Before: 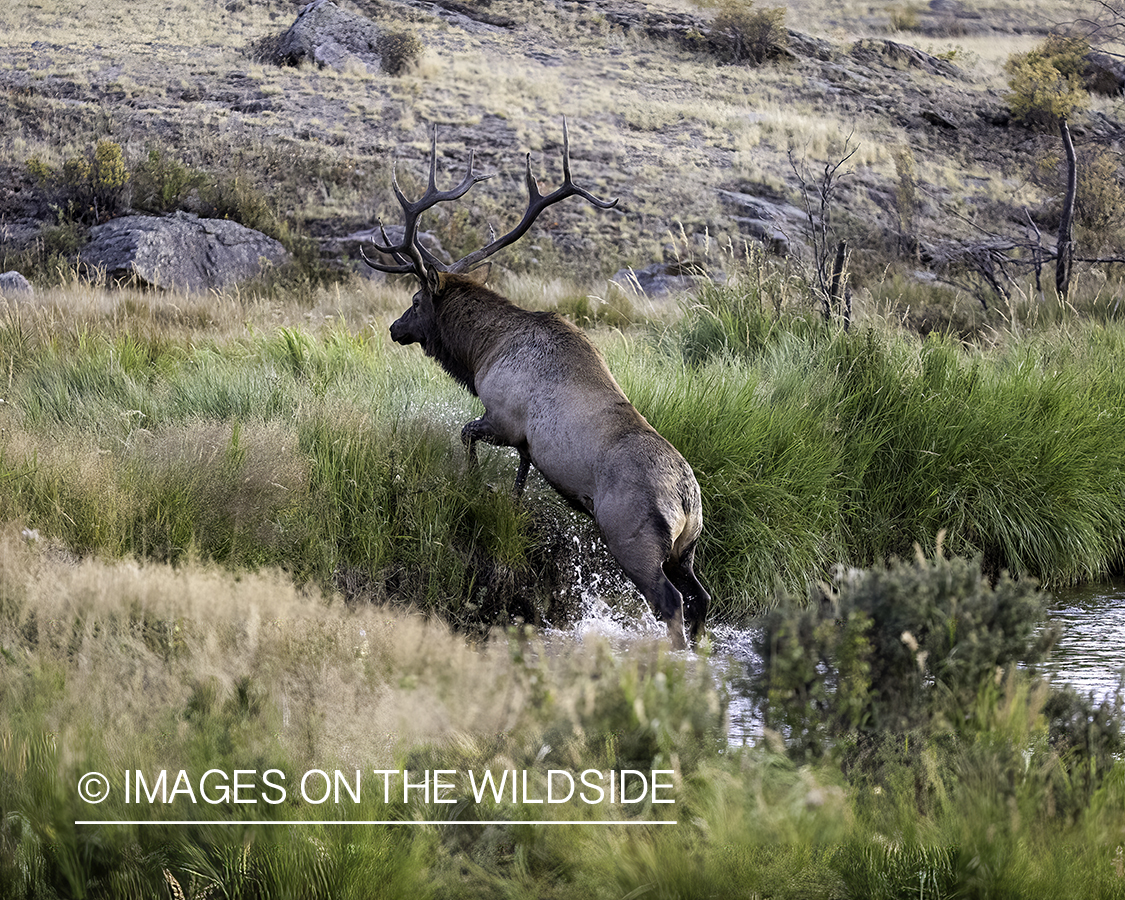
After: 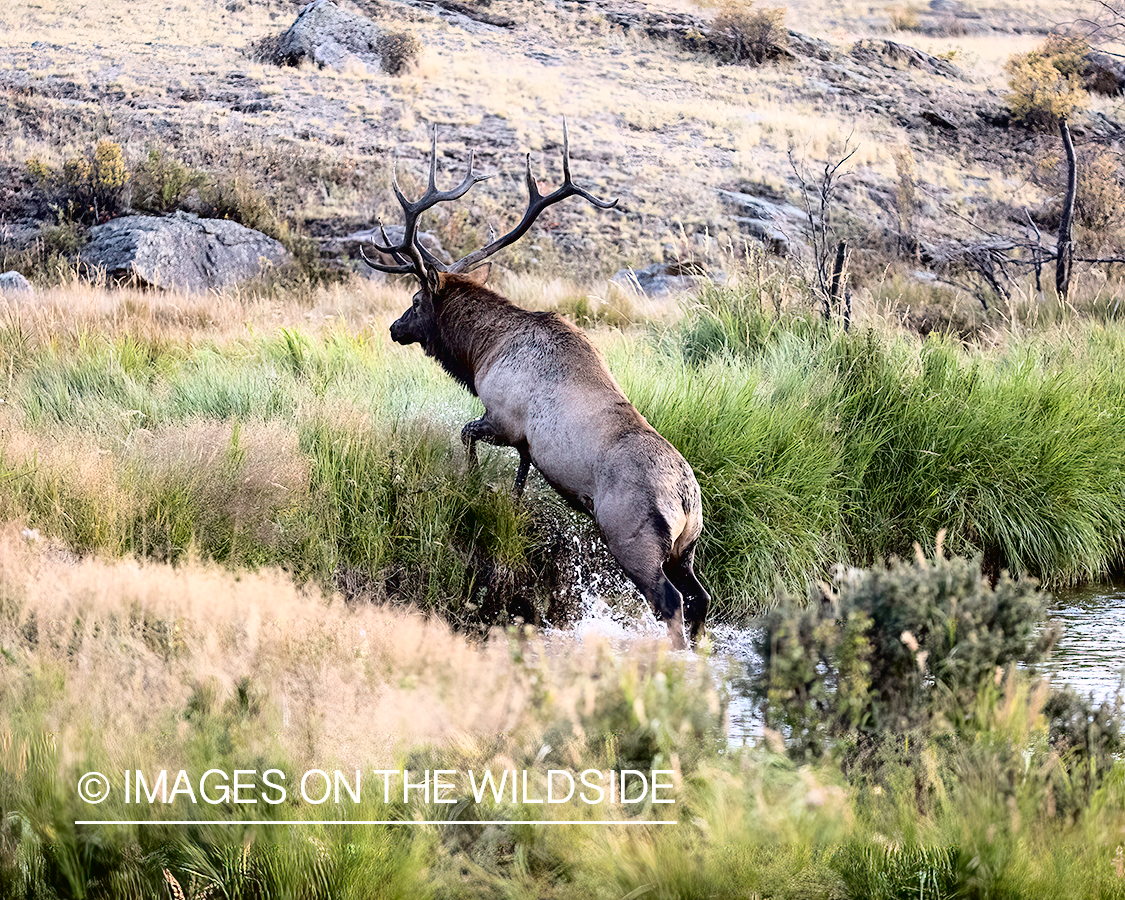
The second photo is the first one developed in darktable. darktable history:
tone curve: curves: ch0 [(0, 0.016) (0.11, 0.039) (0.259, 0.235) (0.383, 0.437) (0.499, 0.597) (0.733, 0.867) (0.843, 0.948) (1, 1)], color space Lab, independent channels, preserve colors none
color calibration: illuminant same as pipeline (D50), adaptation none (bypass), x 0.334, y 0.334, temperature 5012.12 K
